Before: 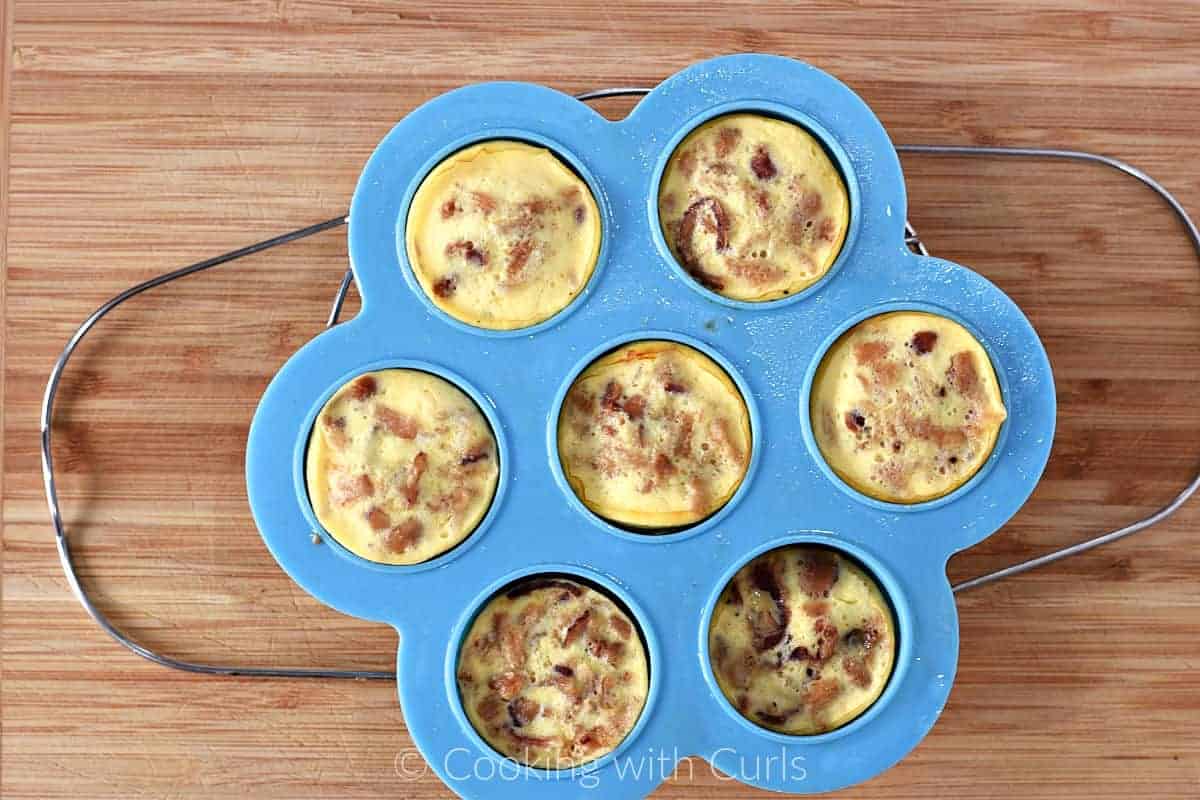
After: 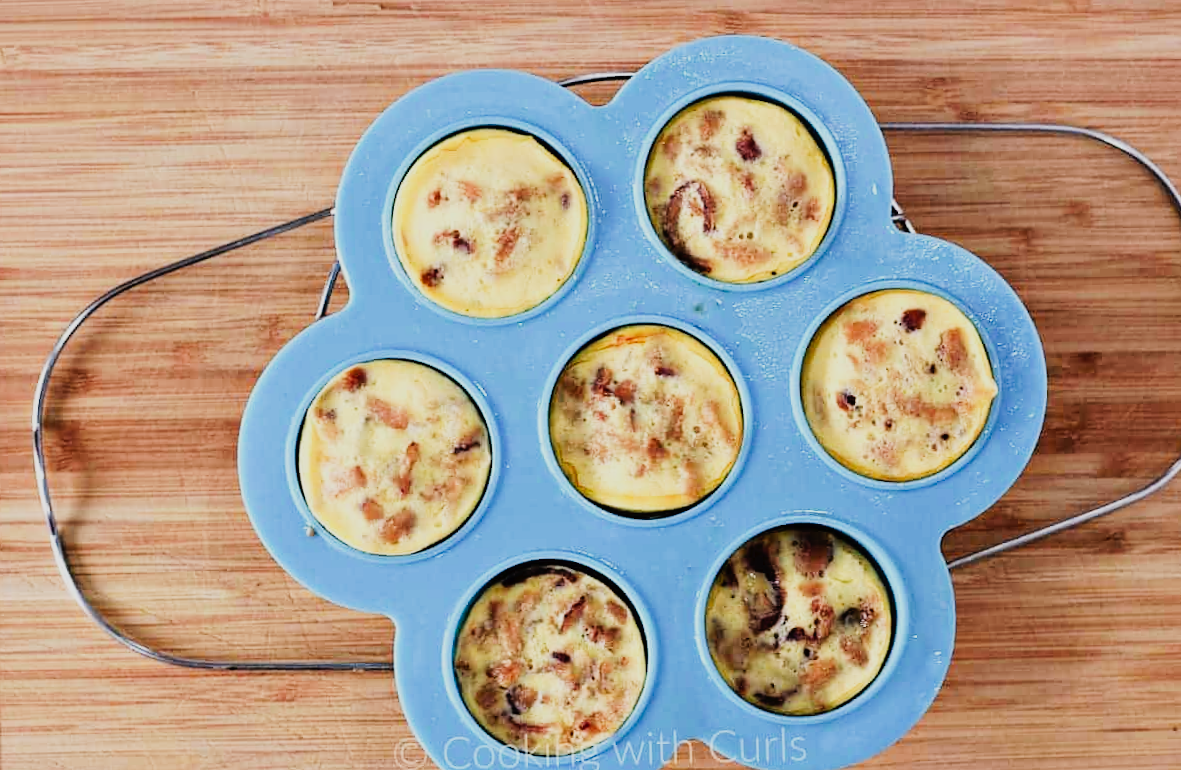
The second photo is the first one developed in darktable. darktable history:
rotate and perspective: rotation -1.42°, crop left 0.016, crop right 0.984, crop top 0.035, crop bottom 0.965
tone curve: curves: ch0 [(0, 0) (0.003, 0.014) (0.011, 0.019) (0.025, 0.026) (0.044, 0.037) (0.069, 0.053) (0.1, 0.083) (0.136, 0.121) (0.177, 0.163) (0.224, 0.22) (0.277, 0.281) (0.335, 0.354) (0.399, 0.436) (0.468, 0.526) (0.543, 0.612) (0.623, 0.706) (0.709, 0.79) (0.801, 0.858) (0.898, 0.925) (1, 1)], preserve colors none
filmic rgb: black relative exposure -7.65 EV, white relative exposure 4.56 EV, hardness 3.61
